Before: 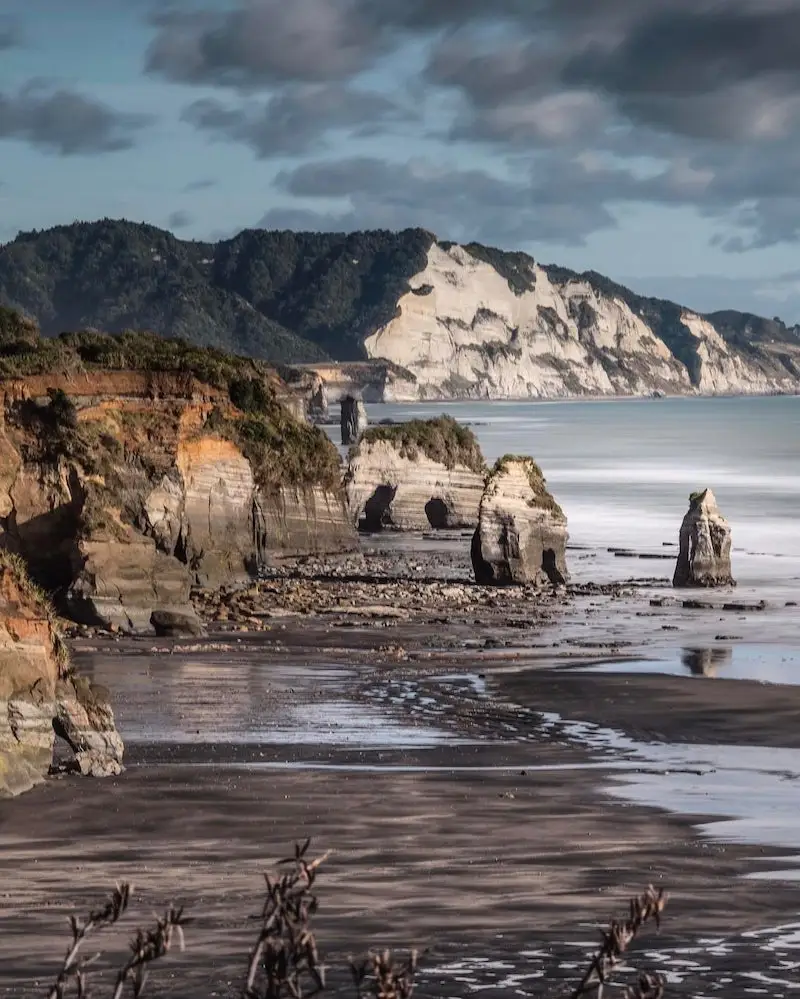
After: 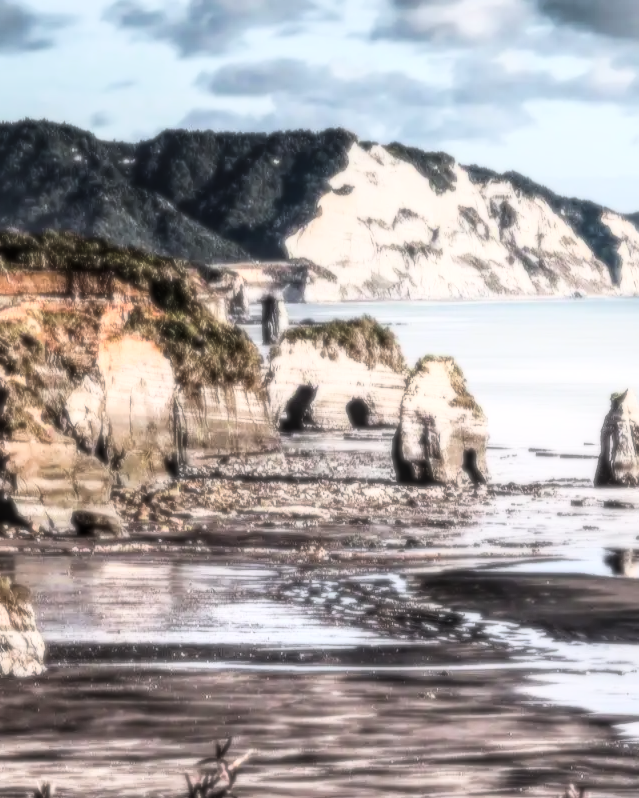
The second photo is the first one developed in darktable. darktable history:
rgb curve: curves: ch0 [(0, 0) (0.21, 0.15) (0.24, 0.21) (0.5, 0.75) (0.75, 0.96) (0.89, 0.99) (1, 1)]; ch1 [(0, 0.02) (0.21, 0.13) (0.25, 0.2) (0.5, 0.67) (0.75, 0.9) (0.89, 0.97) (1, 1)]; ch2 [(0, 0.02) (0.21, 0.13) (0.25, 0.2) (0.5, 0.67) (0.75, 0.9) (0.89, 0.97) (1, 1)], compensate middle gray true
haze removal: strength -0.05
crop and rotate: left 10.071%, top 10.071%, right 10.02%, bottom 10.02%
local contrast: on, module defaults
soften: size 8.67%, mix 49%
